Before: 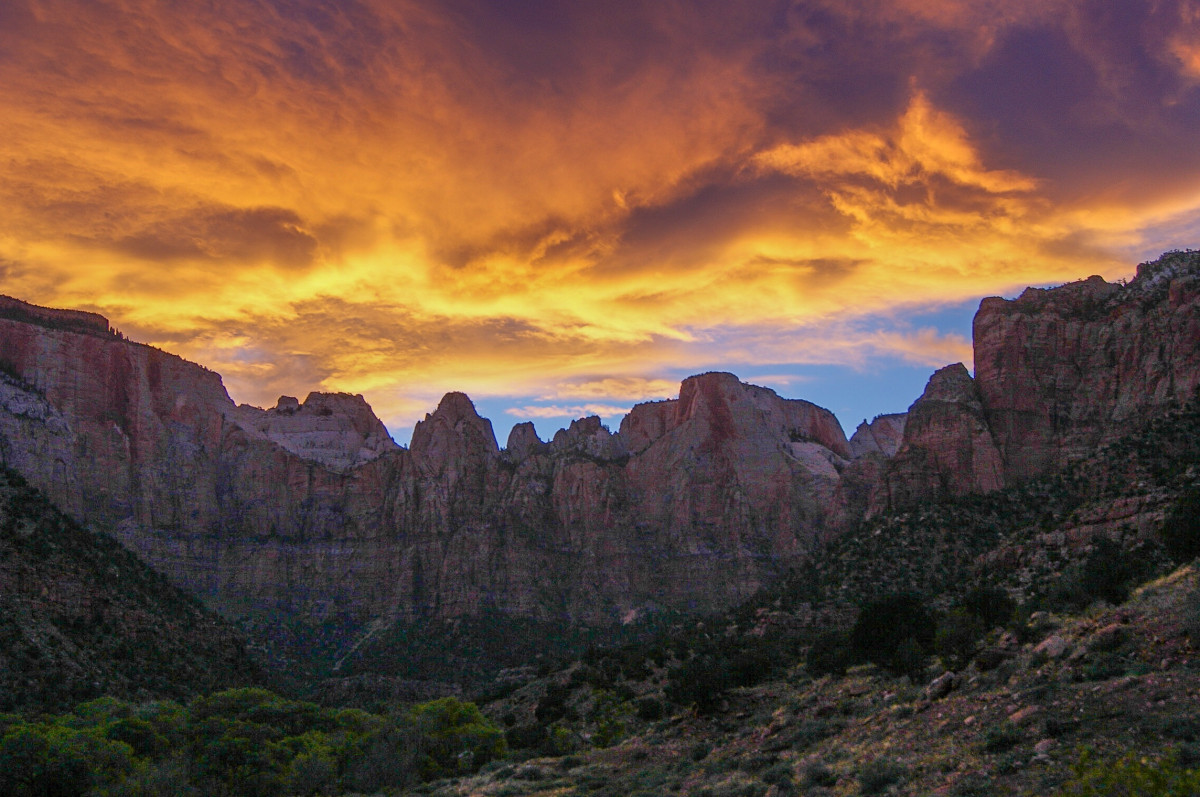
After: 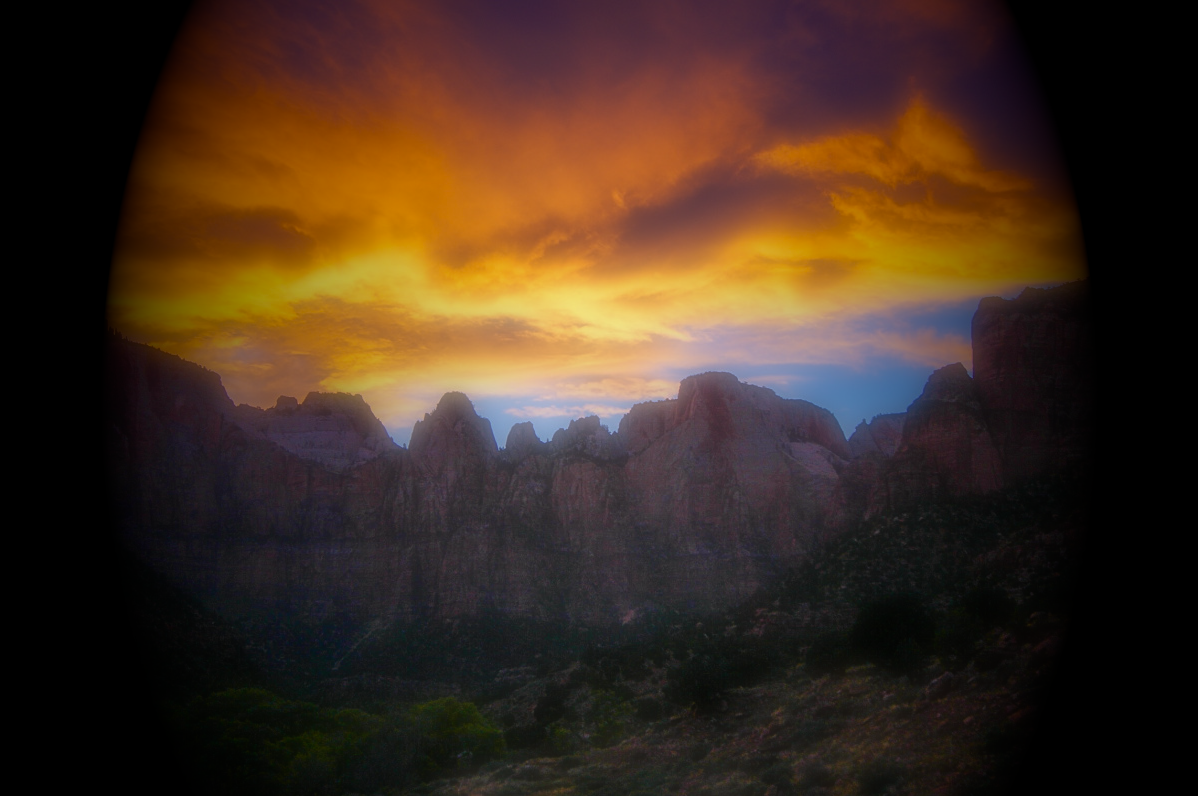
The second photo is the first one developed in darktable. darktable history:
crop and rotate: left 0.126%
vignetting: fall-off start 15.9%, fall-off radius 100%, brightness -1, saturation 0.5, width/height ratio 0.719
soften: on, module defaults
